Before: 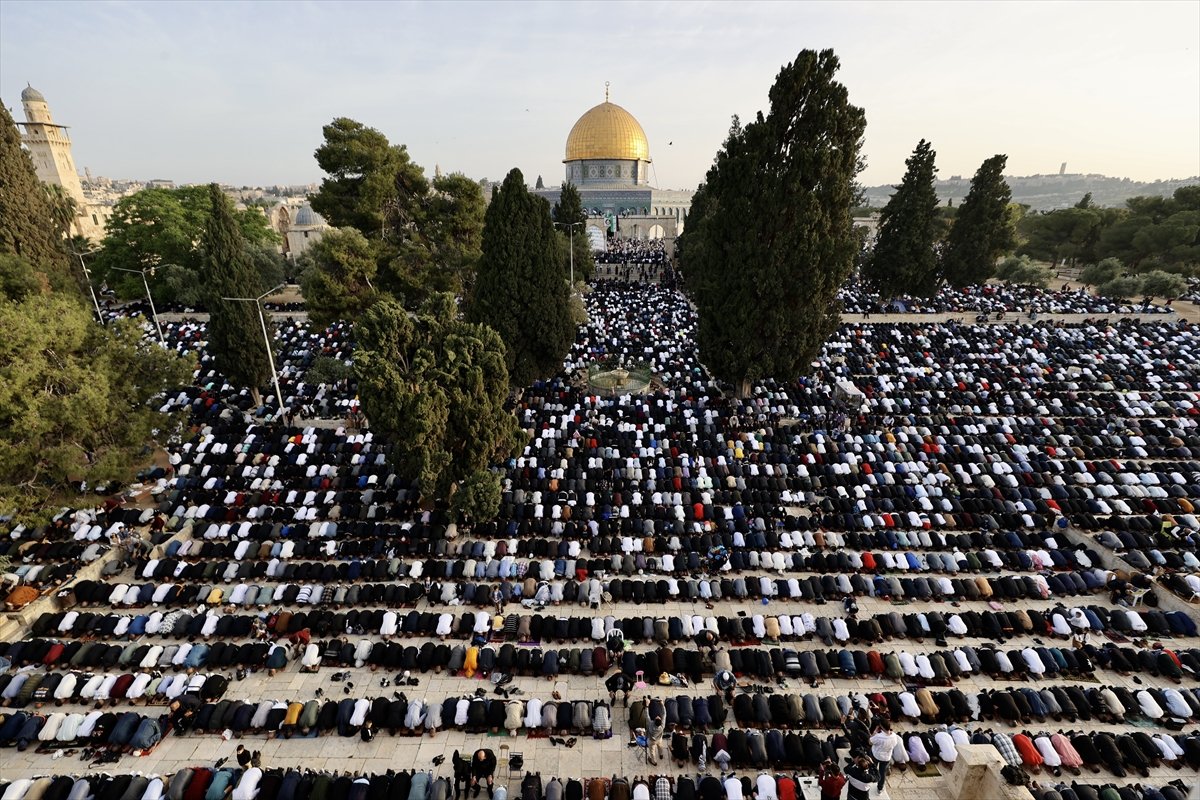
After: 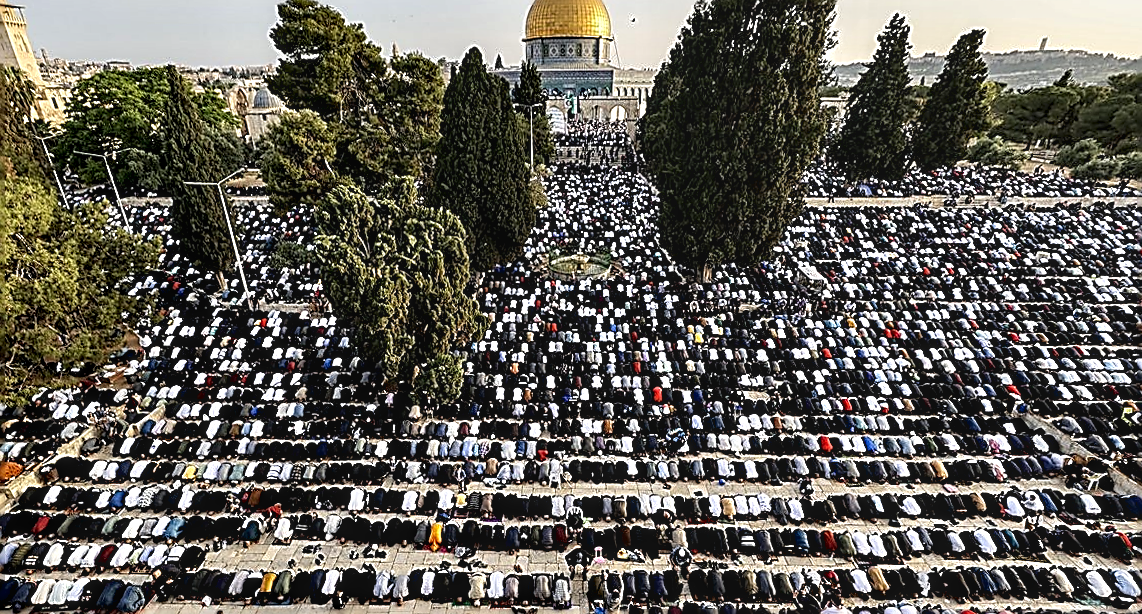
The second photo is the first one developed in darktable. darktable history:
crop and rotate: top 15.774%, bottom 5.506%
rgb levels: preserve colors max RGB
contrast brightness saturation: contrast 0.04, saturation 0.16
sharpen: amount 1.861
contrast equalizer: octaves 7, y [[0.6 ×6], [0.55 ×6], [0 ×6], [0 ×6], [0 ×6]], mix 0.53
local contrast: detail 130%
rotate and perspective: rotation 0.074°, lens shift (vertical) 0.096, lens shift (horizontal) -0.041, crop left 0.043, crop right 0.952, crop top 0.024, crop bottom 0.979
white balance: red 1, blue 1
